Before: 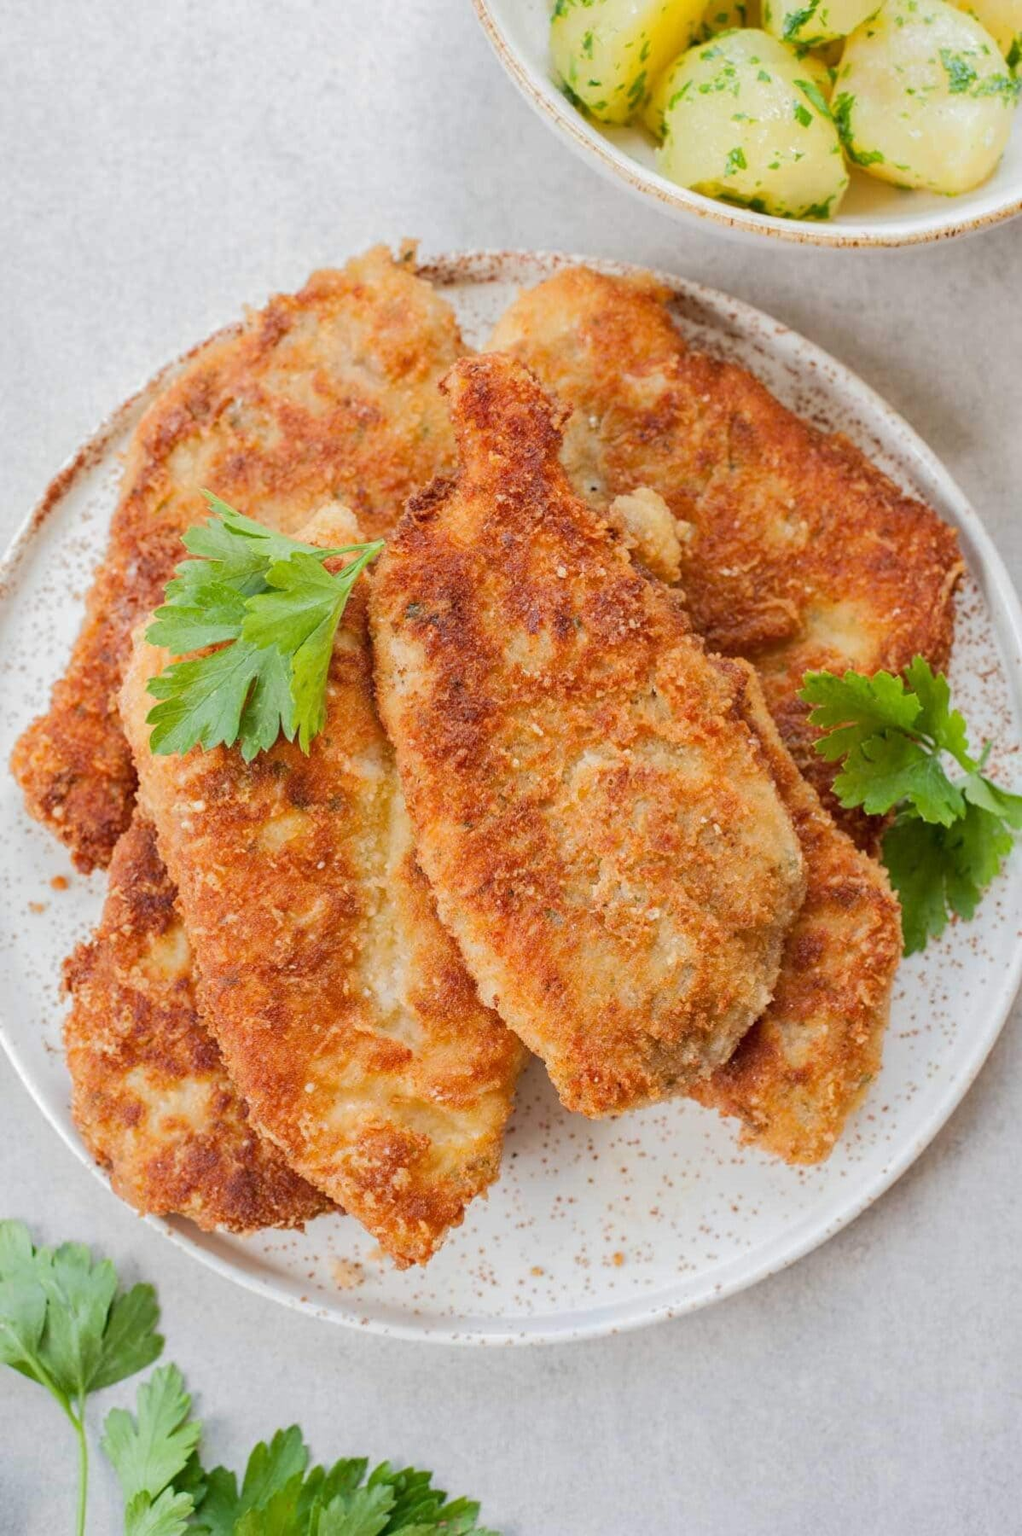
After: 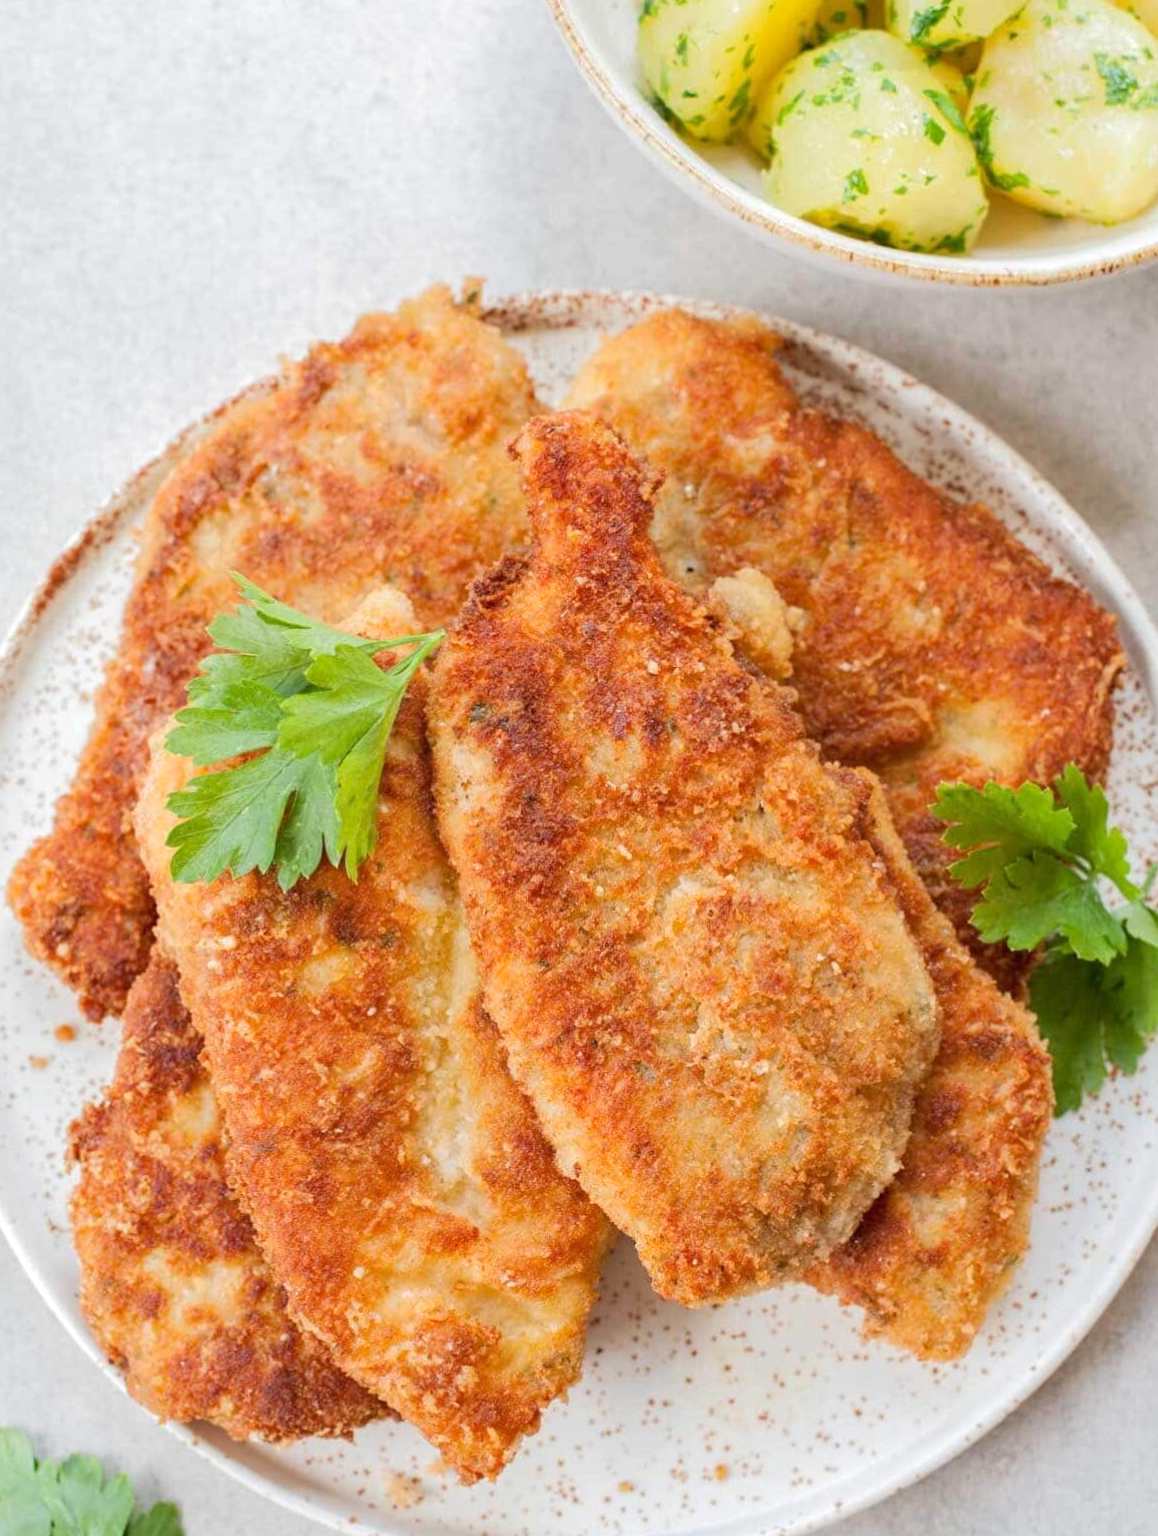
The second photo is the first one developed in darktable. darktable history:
haze removal: strength 0.012, distance 0.248, compatibility mode true, adaptive false
crop and rotate: angle 0.145°, left 0.231%, right 2.695%, bottom 14.288%
exposure: exposure 0.203 EV, compensate exposure bias true, compensate highlight preservation false
